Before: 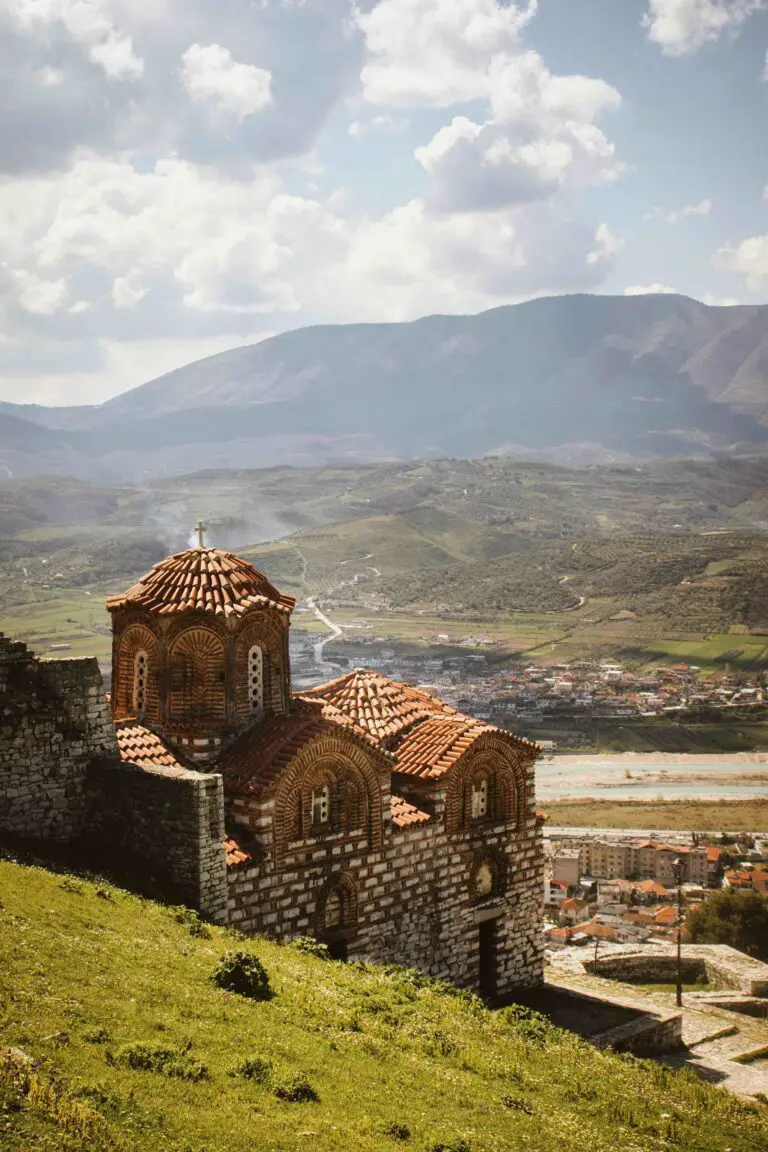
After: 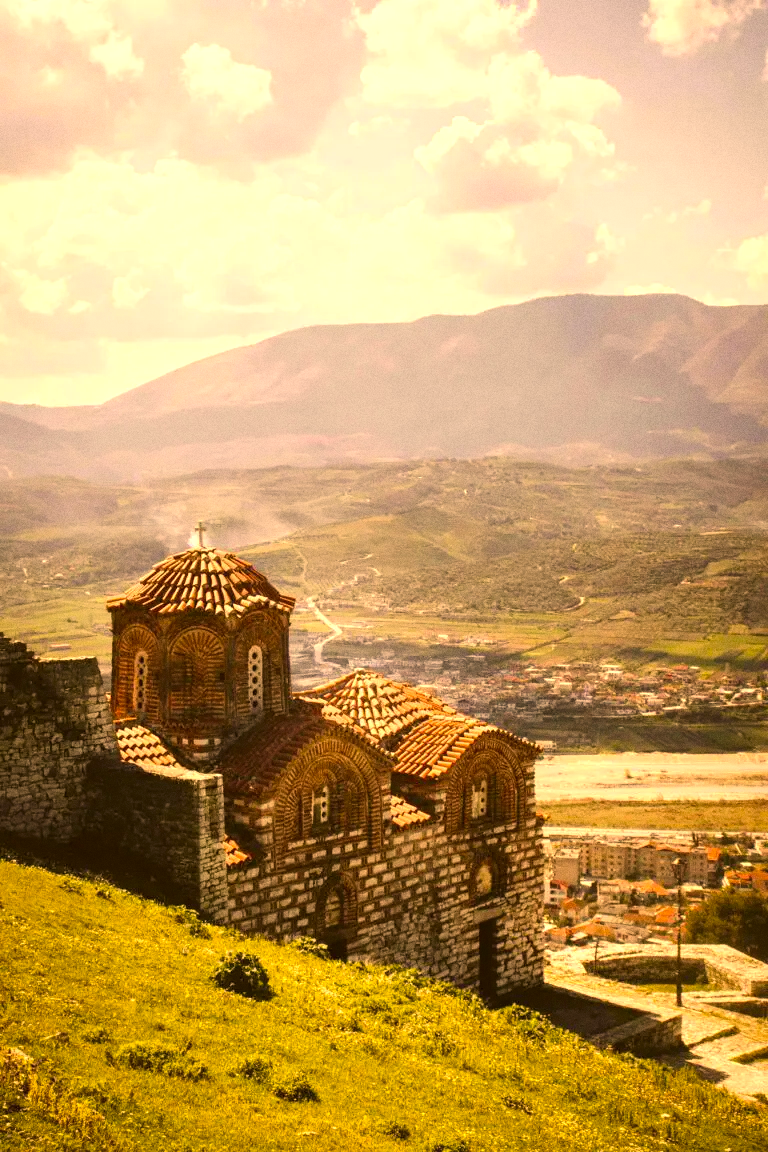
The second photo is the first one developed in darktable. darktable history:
color correction: highlights a* 17.94, highlights b* 35.39, shadows a* 1.48, shadows b* 6.42, saturation 1.01
grain: on, module defaults
exposure: exposure 0.6 EV, compensate highlight preservation false
